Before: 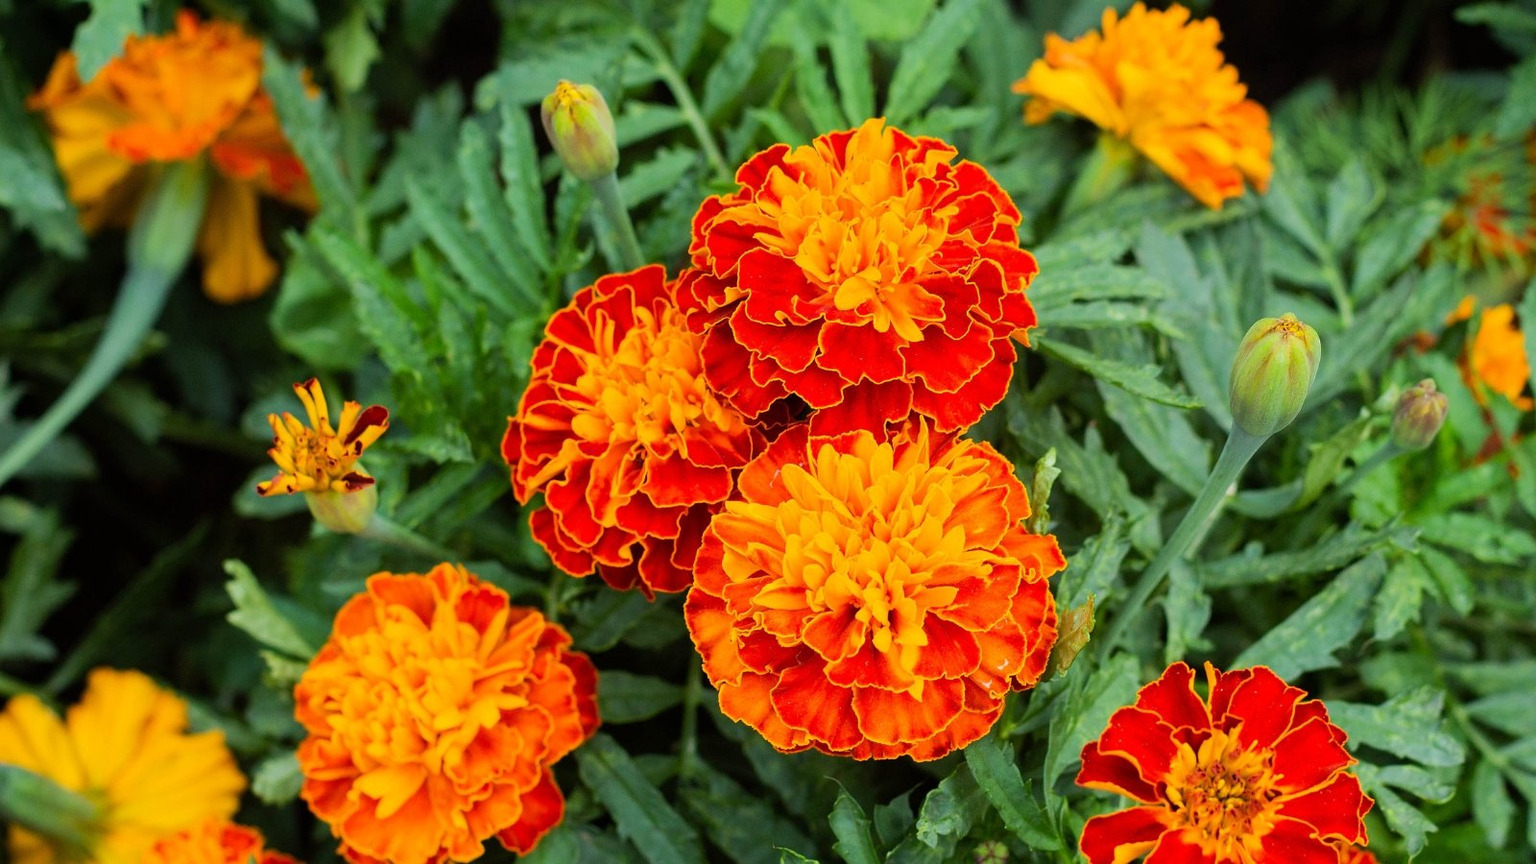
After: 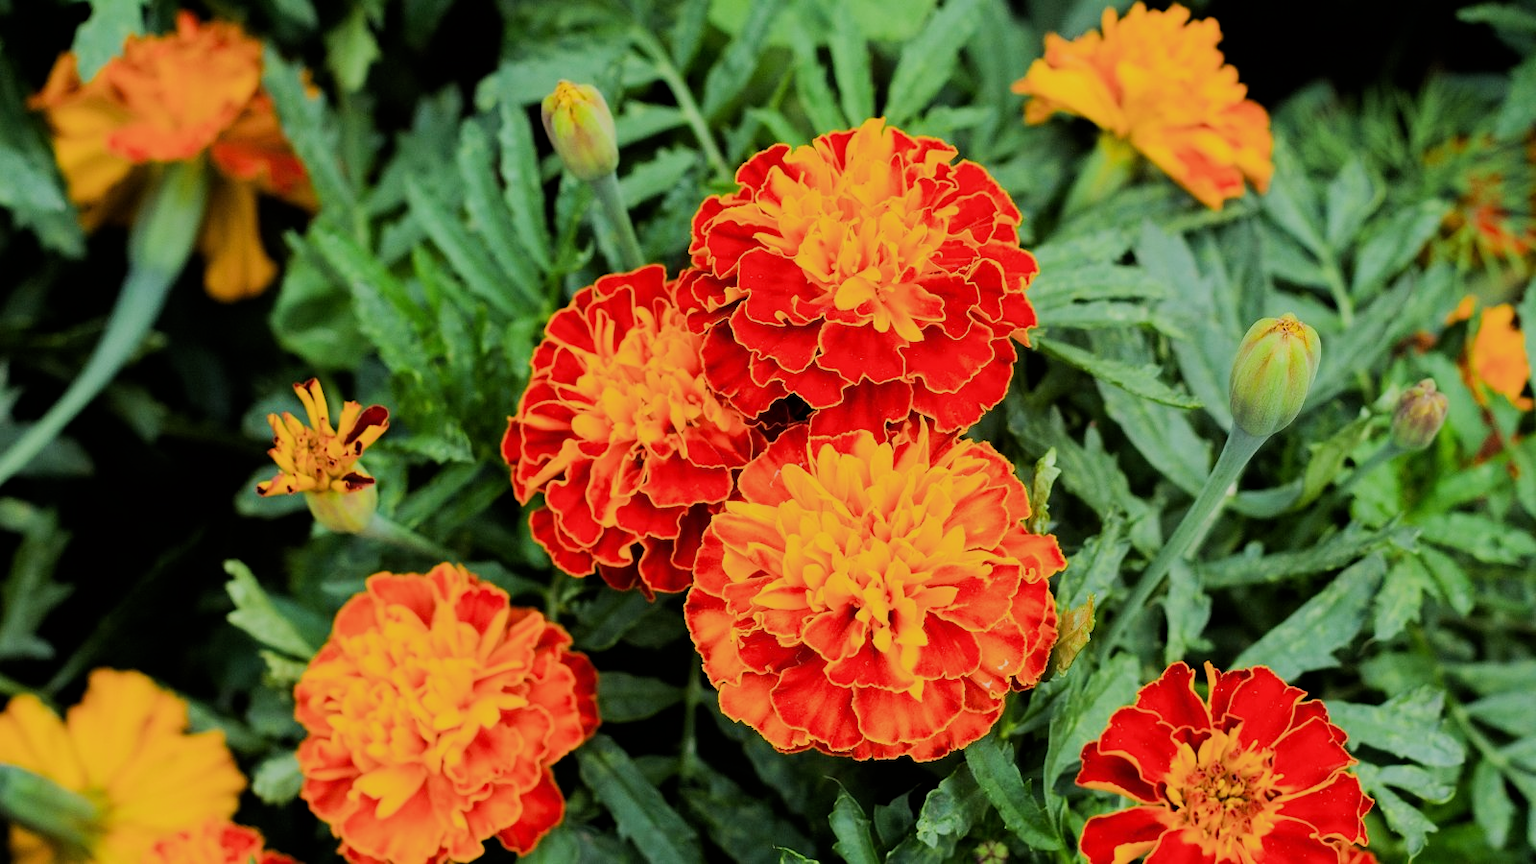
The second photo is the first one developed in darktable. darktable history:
filmic rgb: black relative exposure -7.32 EV, white relative exposure 5.09 EV, hardness 3.2
tone equalizer: -8 EV -0.417 EV, -7 EV -0.389 EV, -6 EV -0.333 EV, -5 EV -0.222 EV, -3 EV 0.222 EV, -2 EV 0.333 EV, -1 EV 0.389 EV, +0 EV 0.417 EV, edges refinement/feathering 500, mask exposure compensation -1.57 EV, preserve details no
